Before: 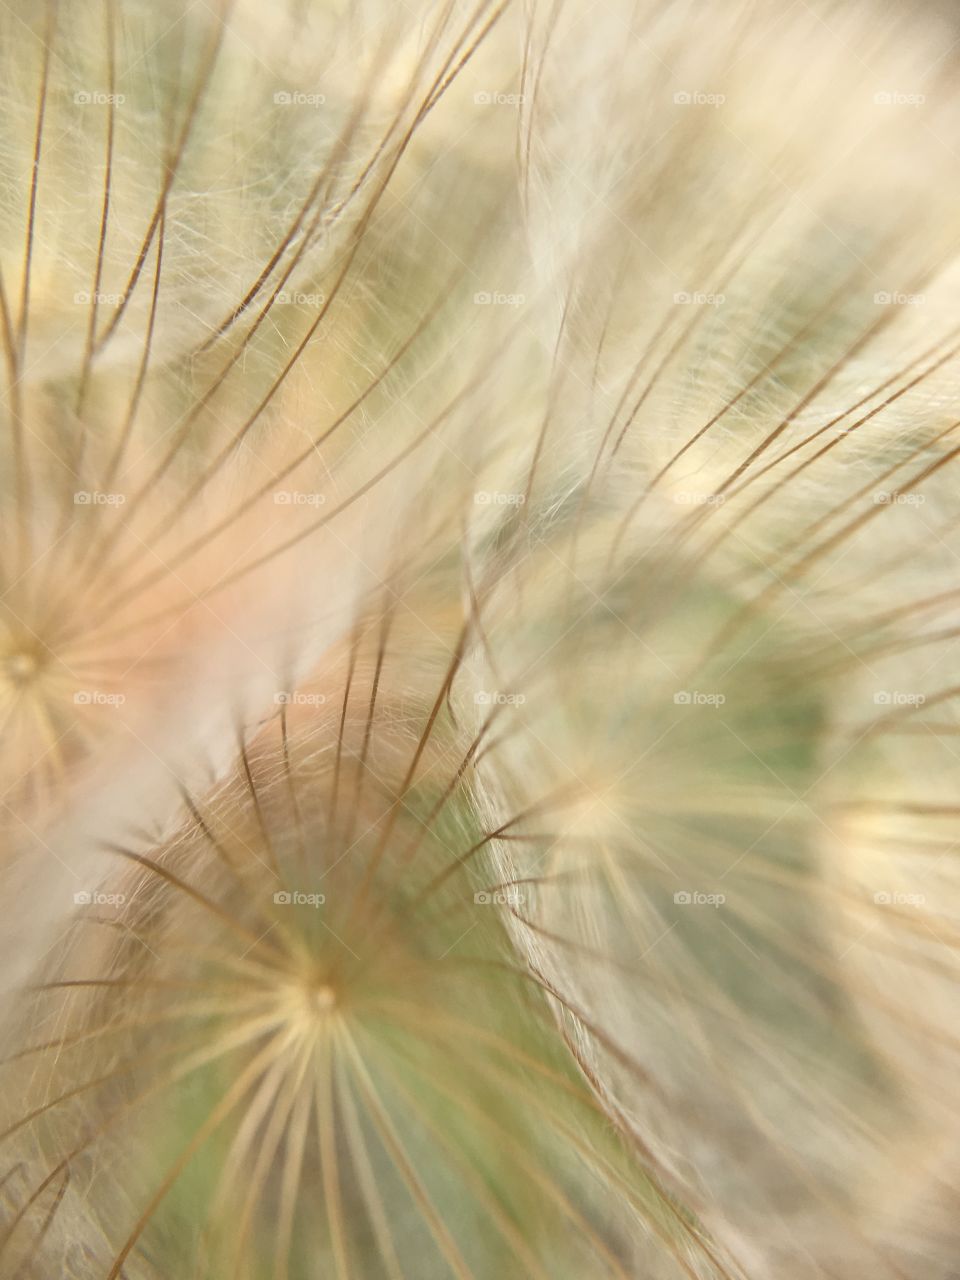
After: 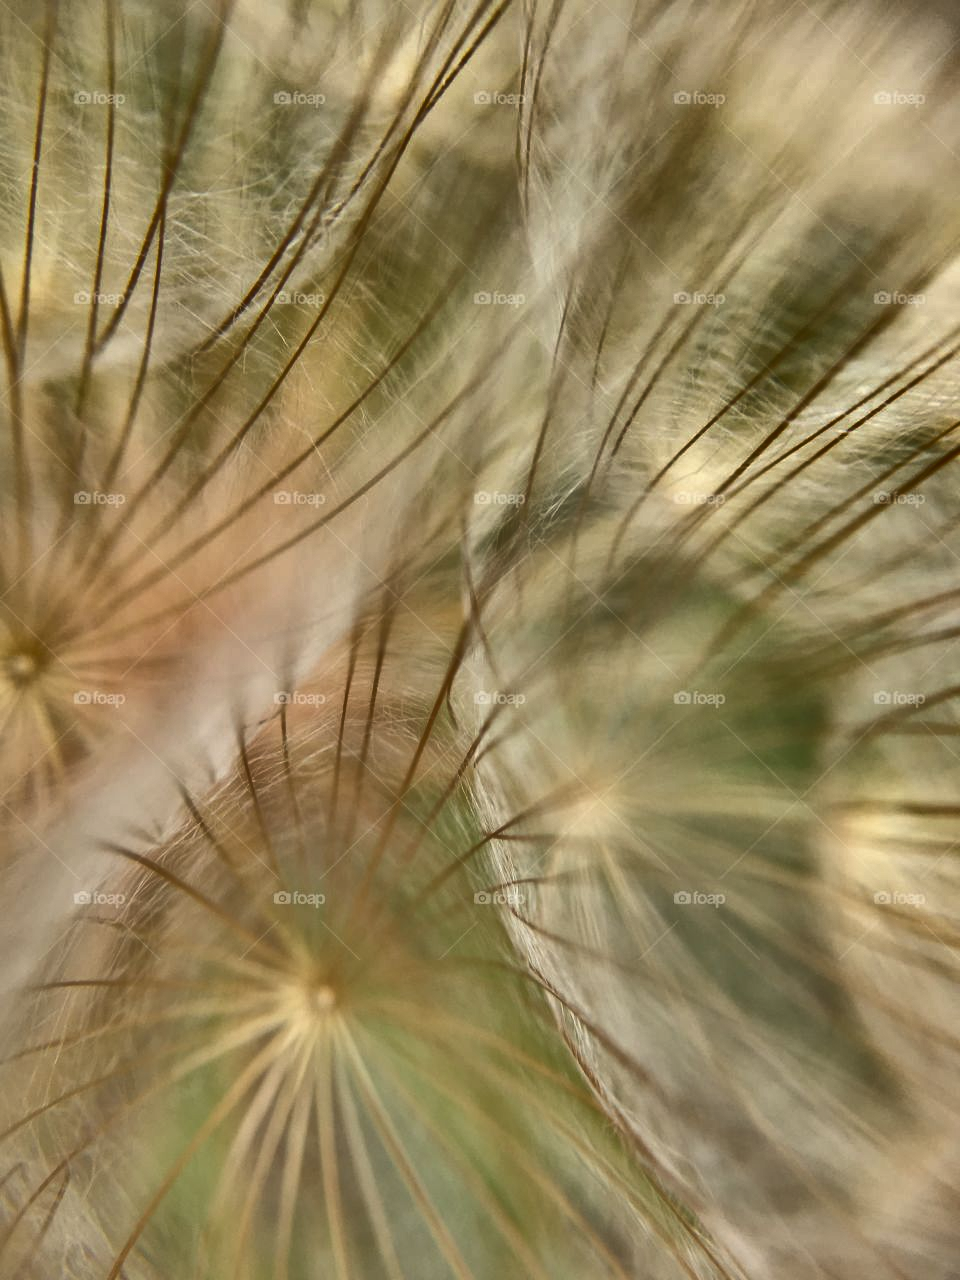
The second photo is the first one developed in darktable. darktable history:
local contrast: mode bilateral grid, contrast 21, coarseness 49, detail 120%, midtone range 0.2
shadows and highlights: shadows 20.88, highlights -80.92, soften with gaussian
